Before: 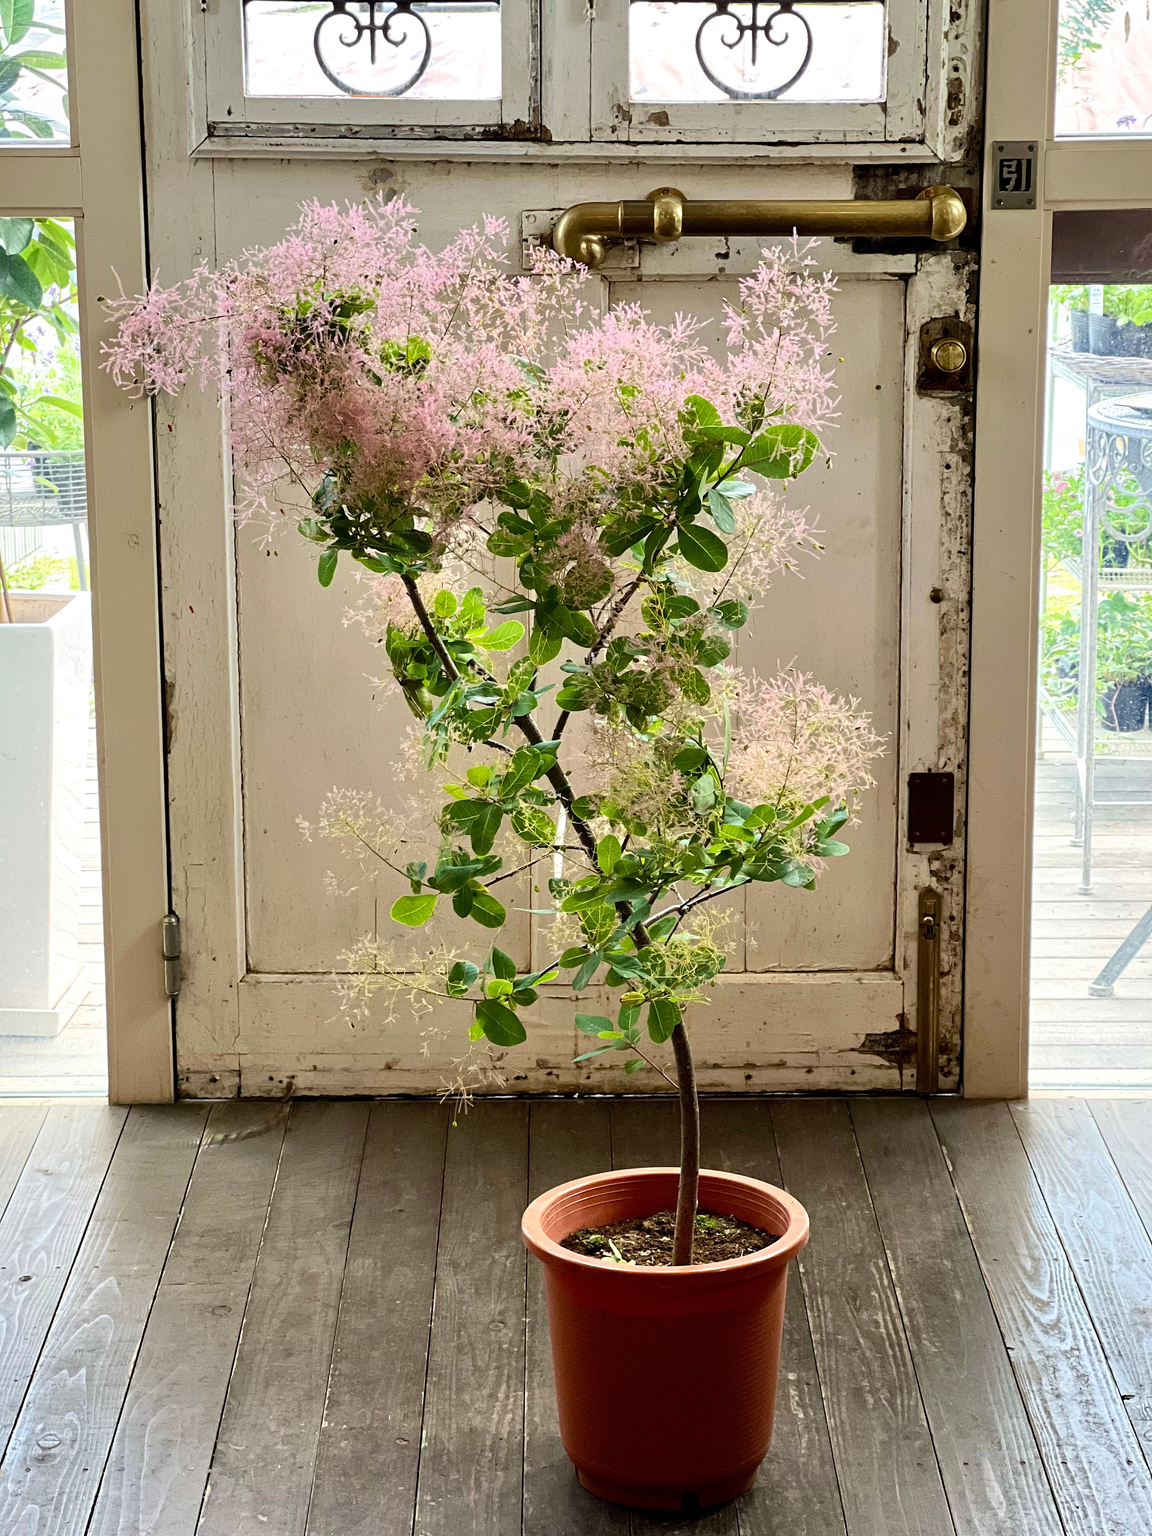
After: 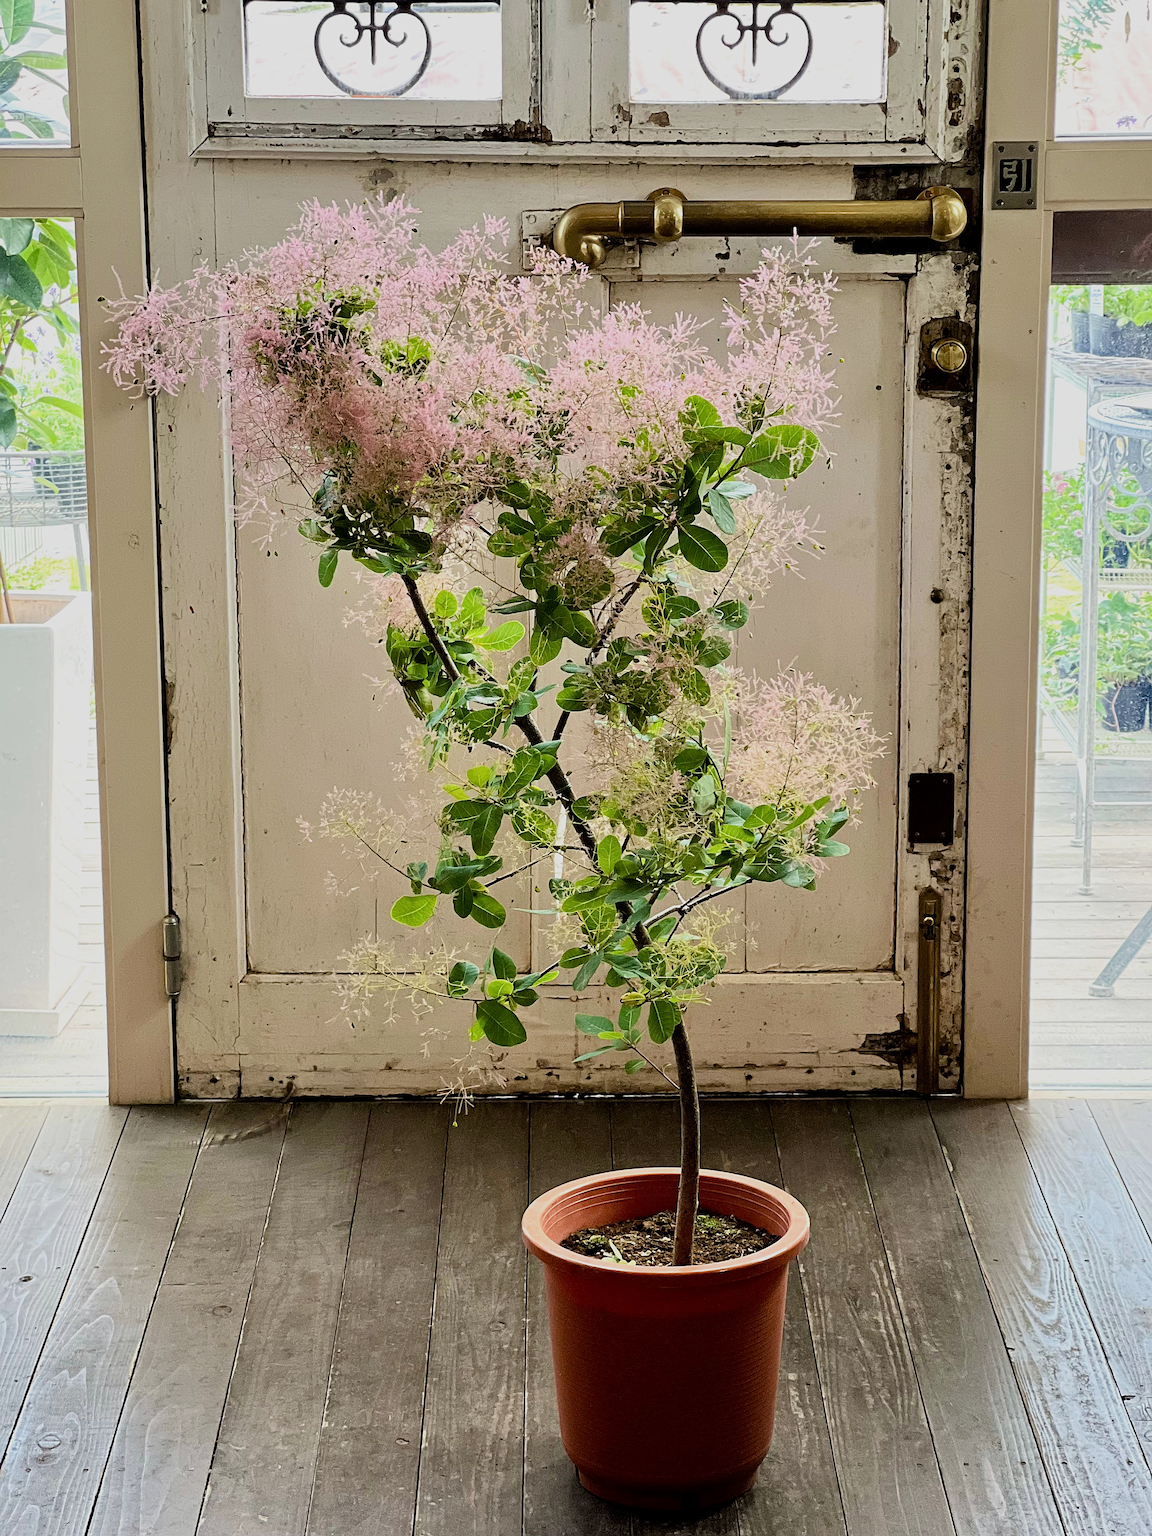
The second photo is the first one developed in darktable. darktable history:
sharpen: amount 0.495
filmic rgb: black relative exposure -8.15 EV, white relative exposure 3.78 EV, hardness 4.46
